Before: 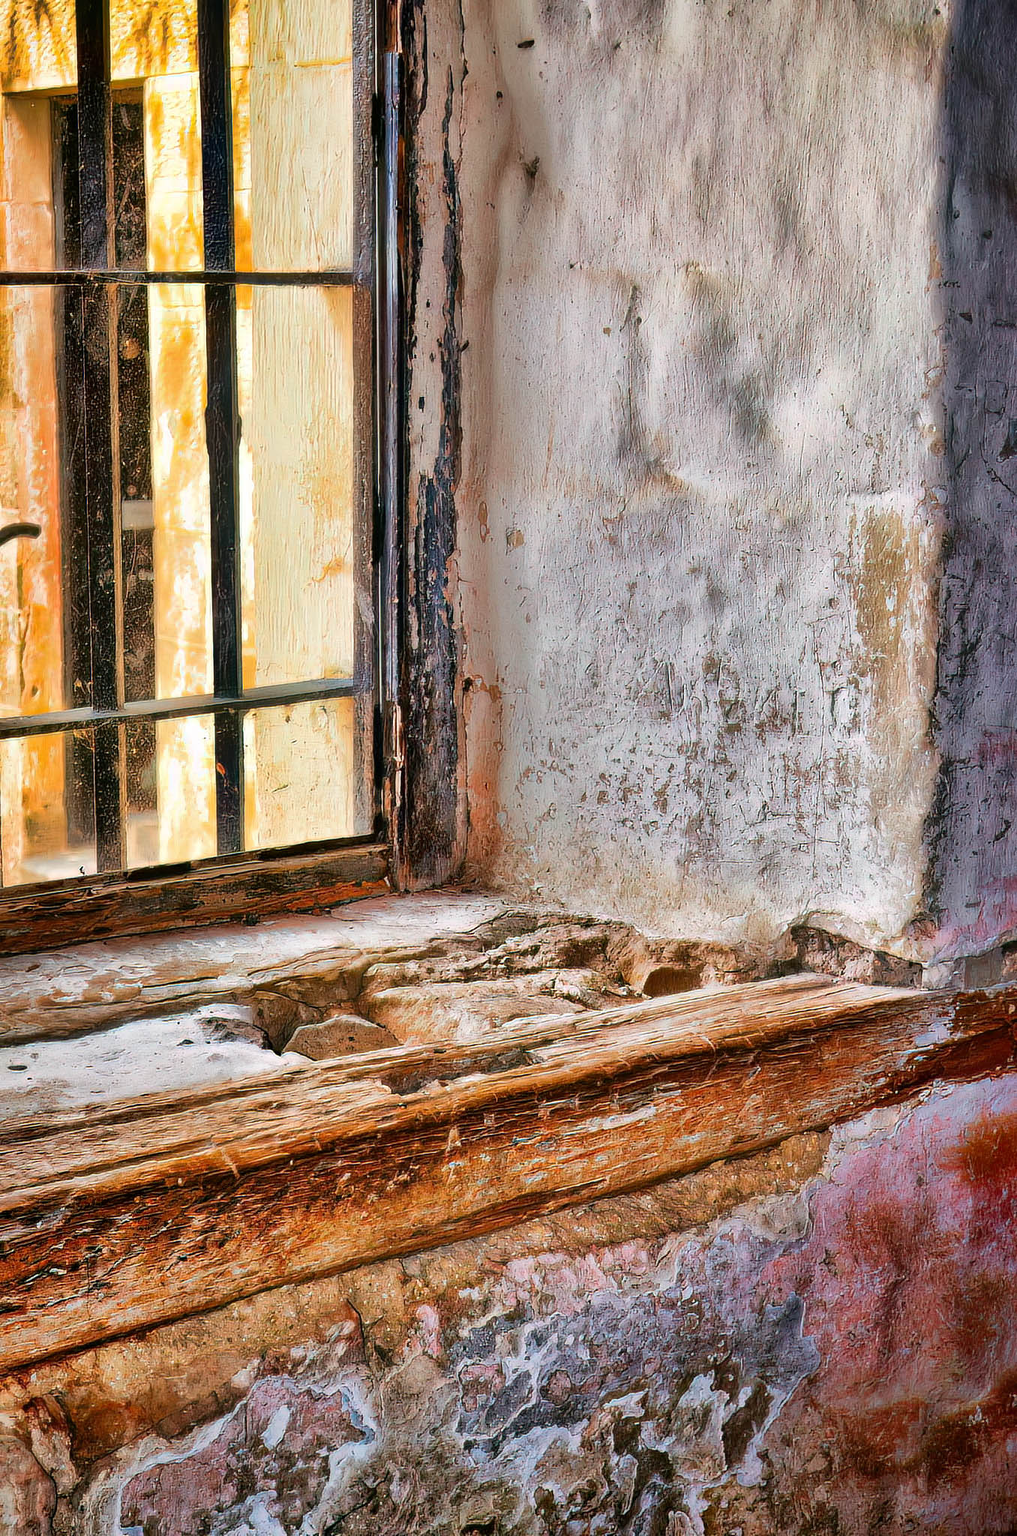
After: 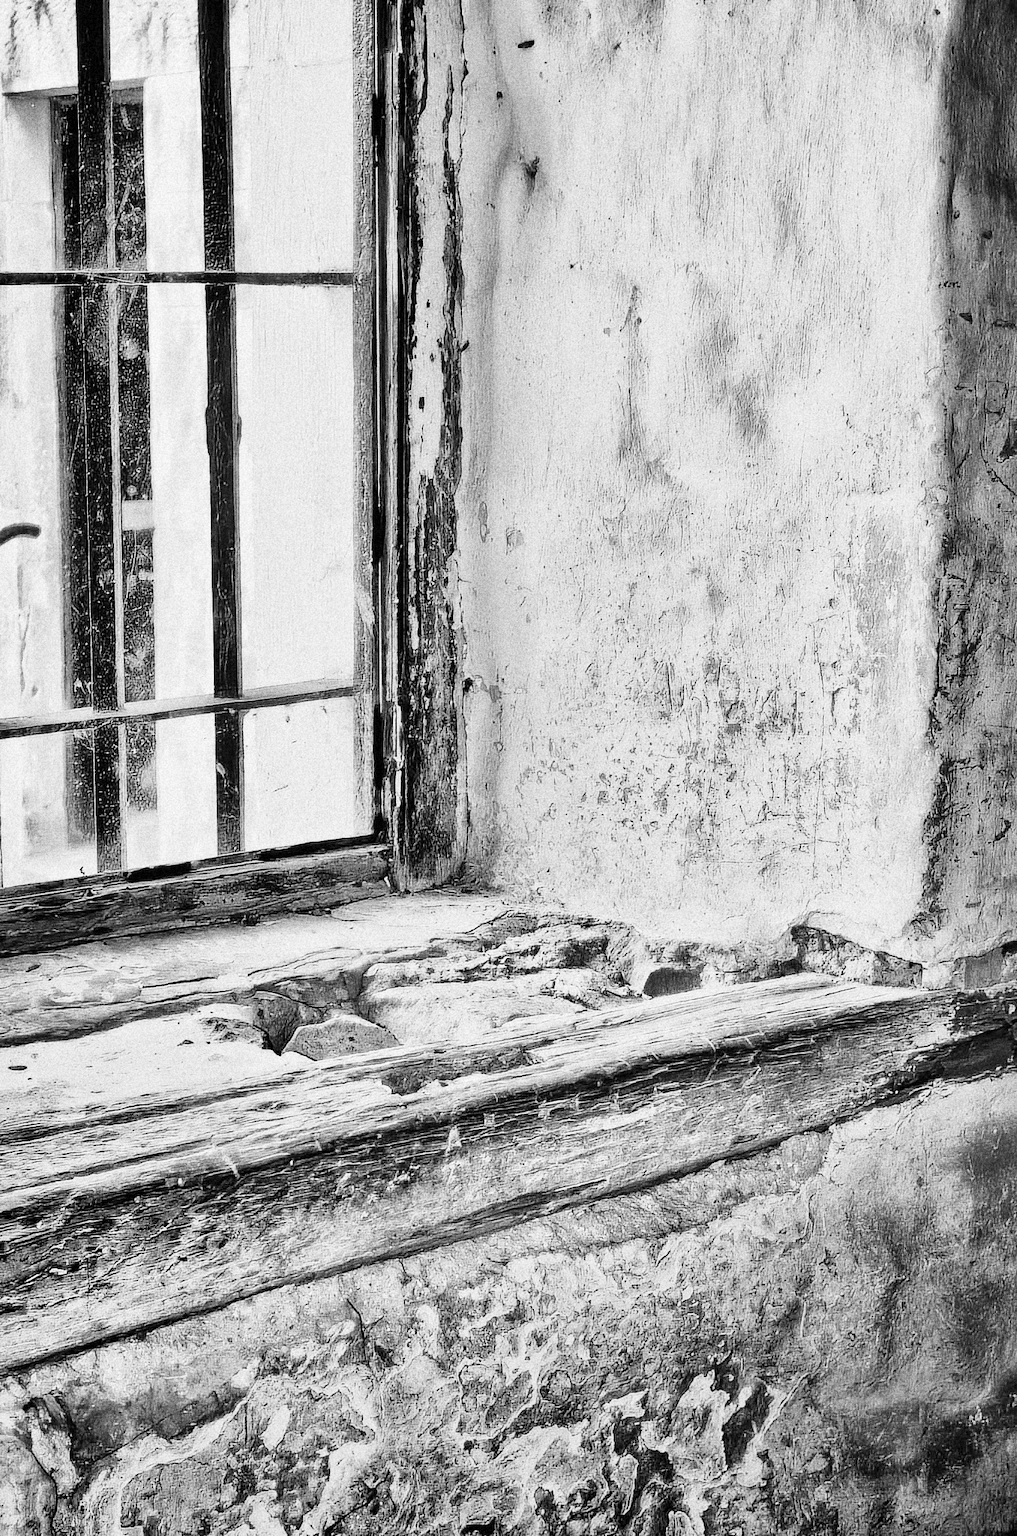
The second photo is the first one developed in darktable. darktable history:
grain: coarseness 14.49 ISO, strength 48.04%, mid-tones bias 35%
monochrome: a 30.25, b 92.03
base curve: curves: ch0 [(0, 0) (0, 0.001) (0.001, 0.001) (0.004, 0.002) (0.007, 0.004) (0.015, 0.013) (0.033, 0.045) (0.052, 0.096) (0.075, 0.17) (0.099, 0.241) (0.163, 0.42) (0.219, 0.55) (0.259, 0.616) (0.327, 0.722) (0.365, 0.765) (0.522, 0.873) (0.547, 0.881) (0.689, 0.919) (0.826, 0.952) (1, 1)], preserve colors none
